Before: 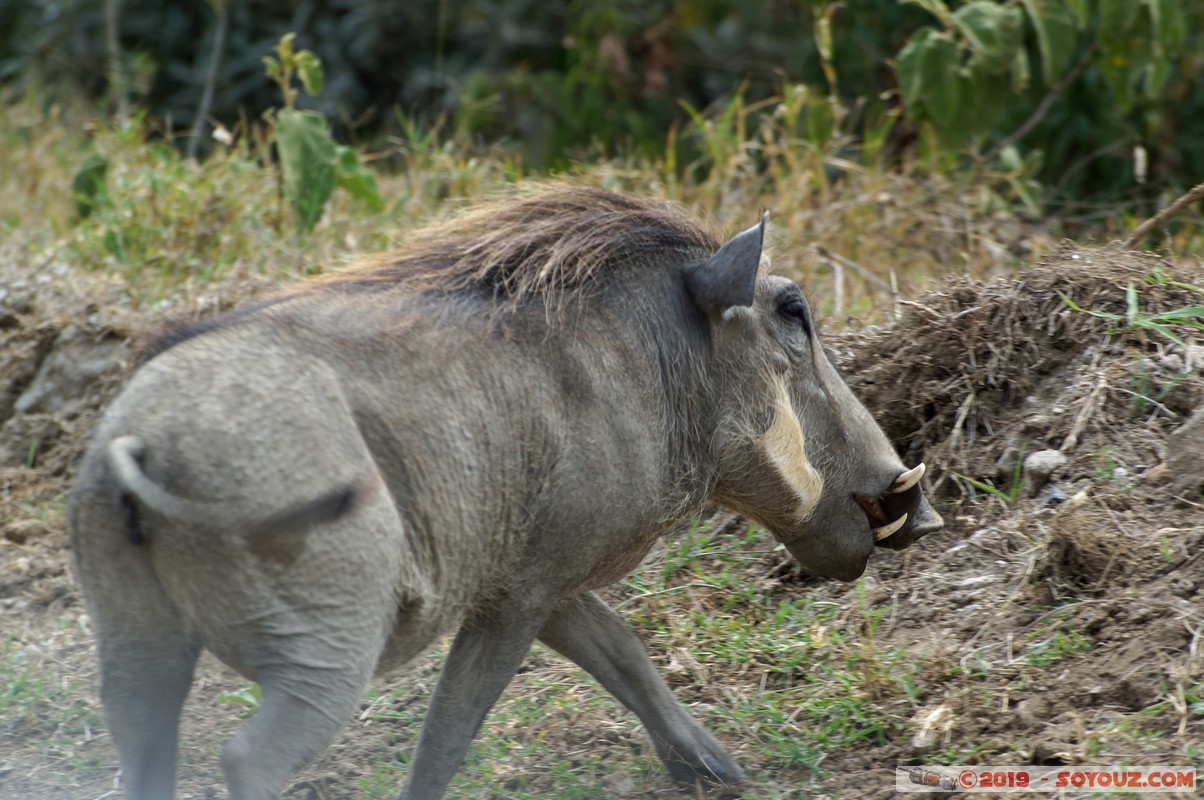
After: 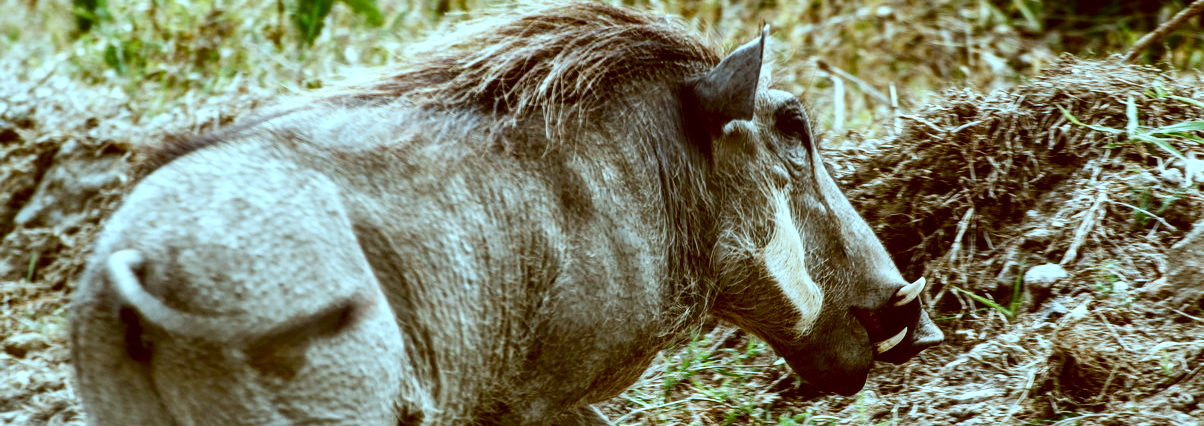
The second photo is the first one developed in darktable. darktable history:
base curve: curves: ch0 [(0, 0) (0.028, 0.03) (0.121, 0.232) (0.46, 0.748) (0.859, 0.968) (1, 1)], preserve colors none
contrast brightness saturation: brightness -0.509
color correction: highlights a* -14.8, highlights b* -16.86, shadows a* 10.06, shadows b* 30.01
crop and rotate: top 23.348%, bottom 23.329%
exposure: black level correction 0.001, exposure 0.498 EV, compensate highlight preservation false
local contrast: detail 130%
tone equalizer: edges refinement/feathering 500, mask exposure compensation -1.57 EV, preserve details no
